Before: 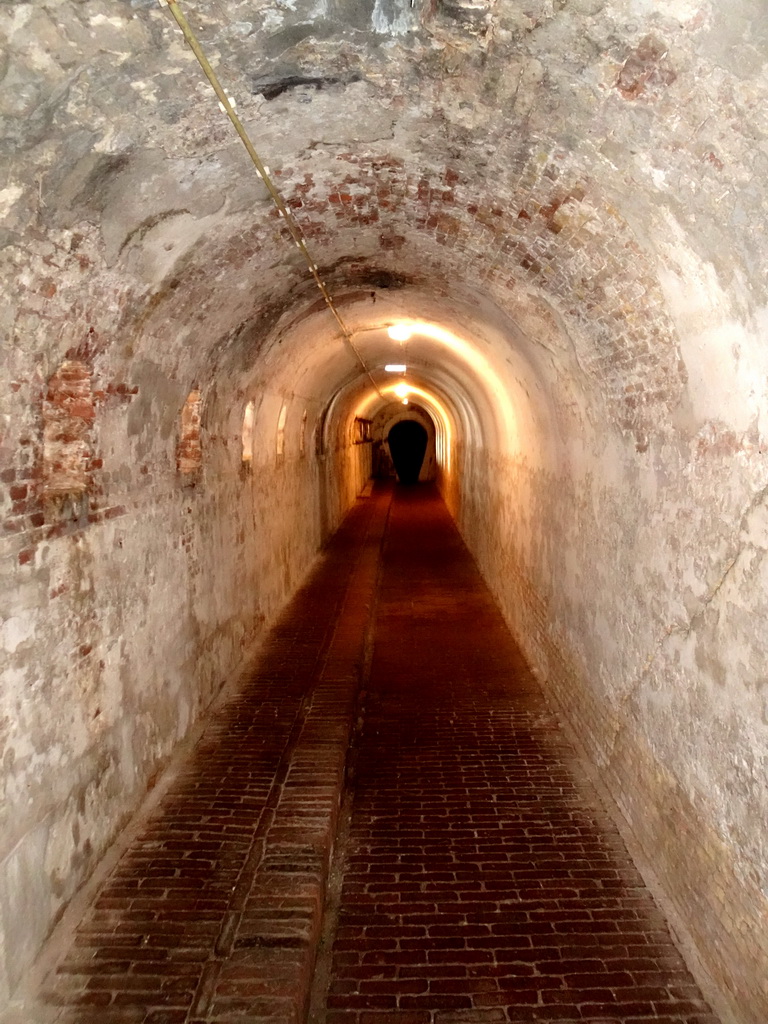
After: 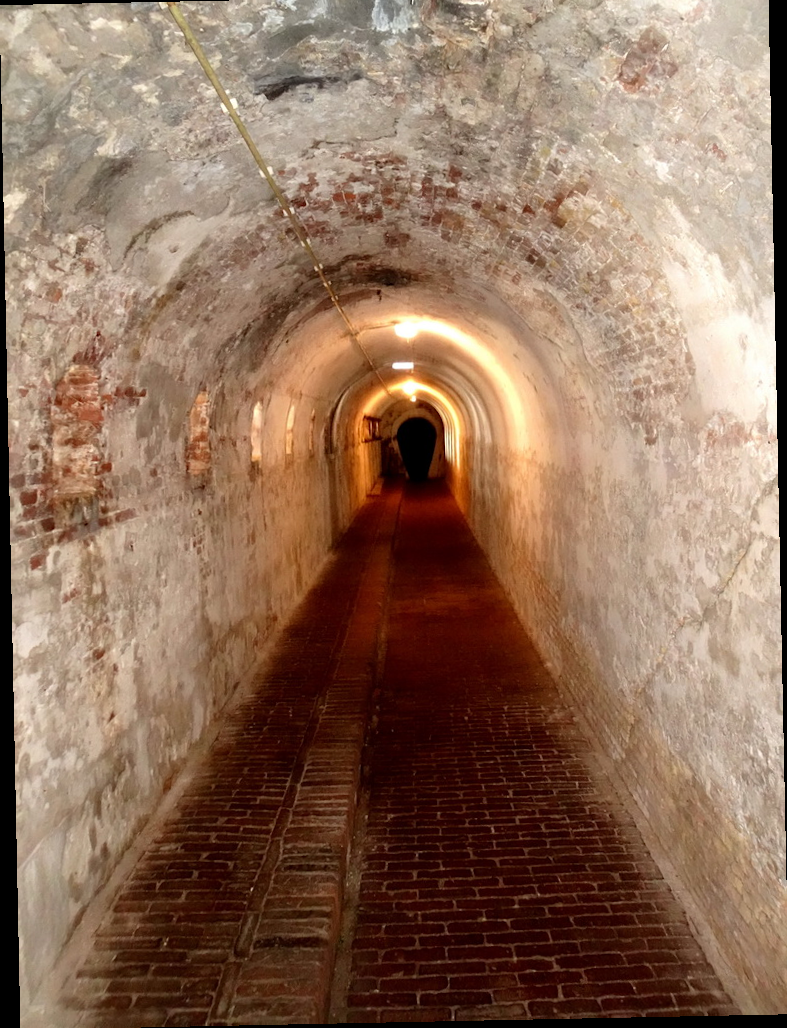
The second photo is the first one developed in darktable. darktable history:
rotate and perspective: rotation -1.17°, automatic cropping off
crop: top 1.049%, right 0.001%
